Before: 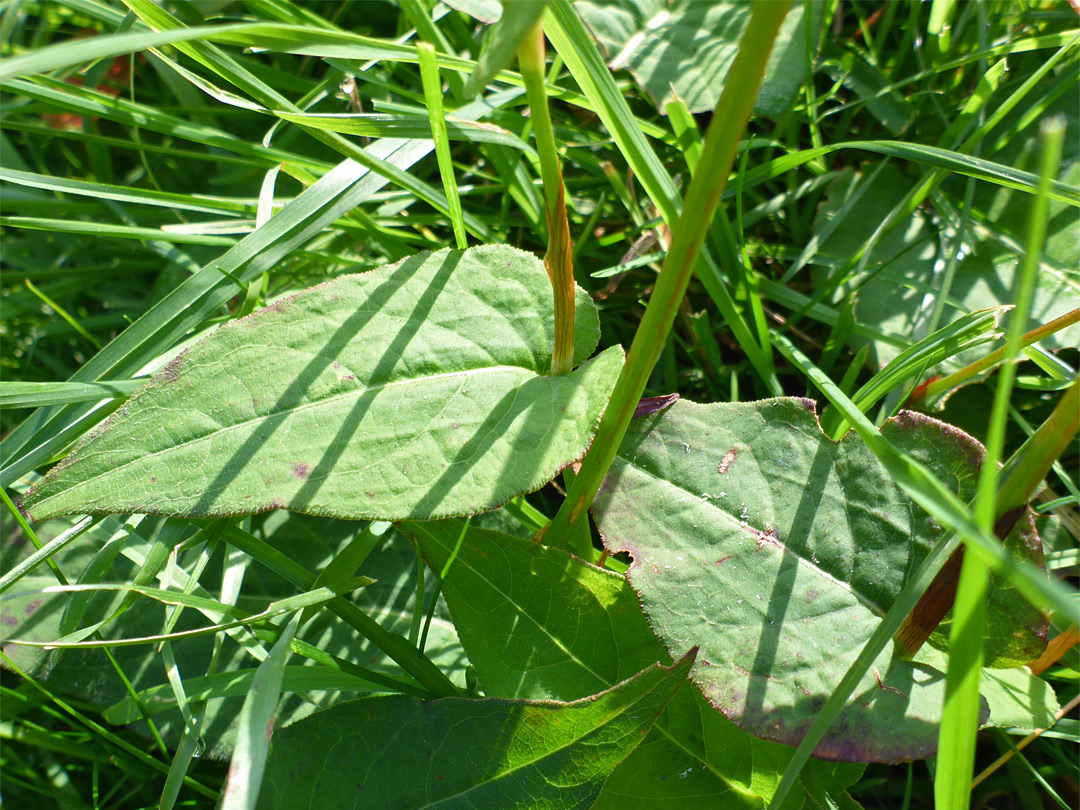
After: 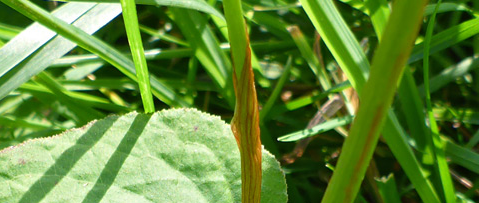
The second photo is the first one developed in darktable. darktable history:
crop: left 29.007%, top 16.849%, right 26.639%, bottom 57.968%
